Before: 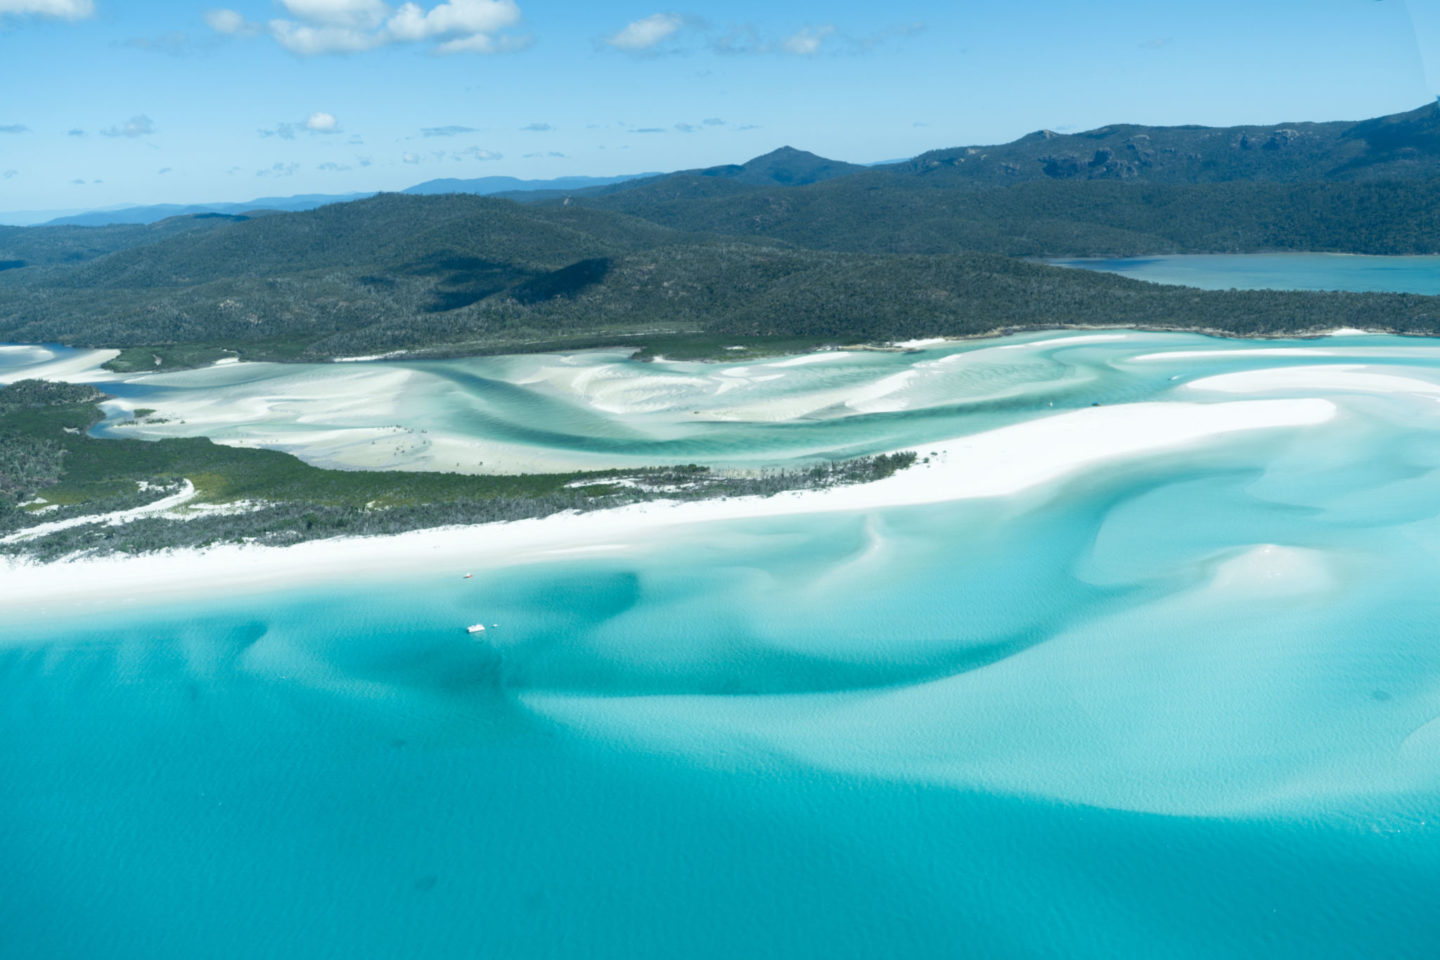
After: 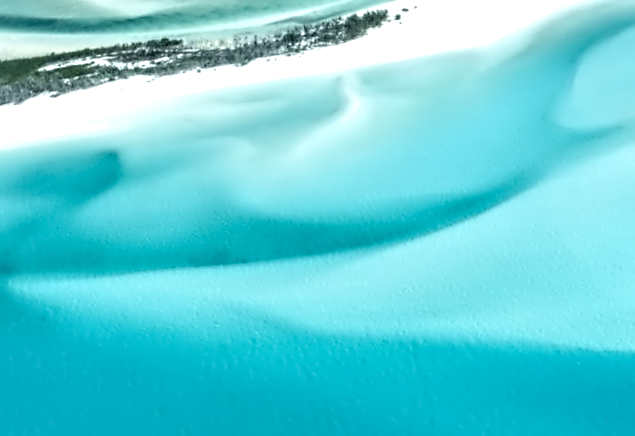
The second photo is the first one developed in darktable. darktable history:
local contrast: on, module defaults
contrast equalizer: octaves 7, y [[0.5, 0.542, 0.583, 0.625, 0.667, 0.708], [0.5 ×6], [0.5 ×6], [0, 0.033, 0.067, 0.1, 0.133, 0.167], [0, 0.05, 0.1, 0.15, 0.2, 0.25]]
crop: left 37.221%, top 45.169%, right 20.63%, bottom 13.777%
rotate and perspective: rotation -4.25°, automatic cropping off
tone equalizer: -8 EV -0.417 EV, -7 EV -0.389 EV, -6 EV -0.333 EV, -5 EV -0.222 EV, -3 EV 0.222 EV, -2 EV 0.333 EV, -1 EV 0.389 EV, +0 EV 0.417 EV, edges refinement/feathering 500, mask exposure compensation -1.57 EV, preserve details no
